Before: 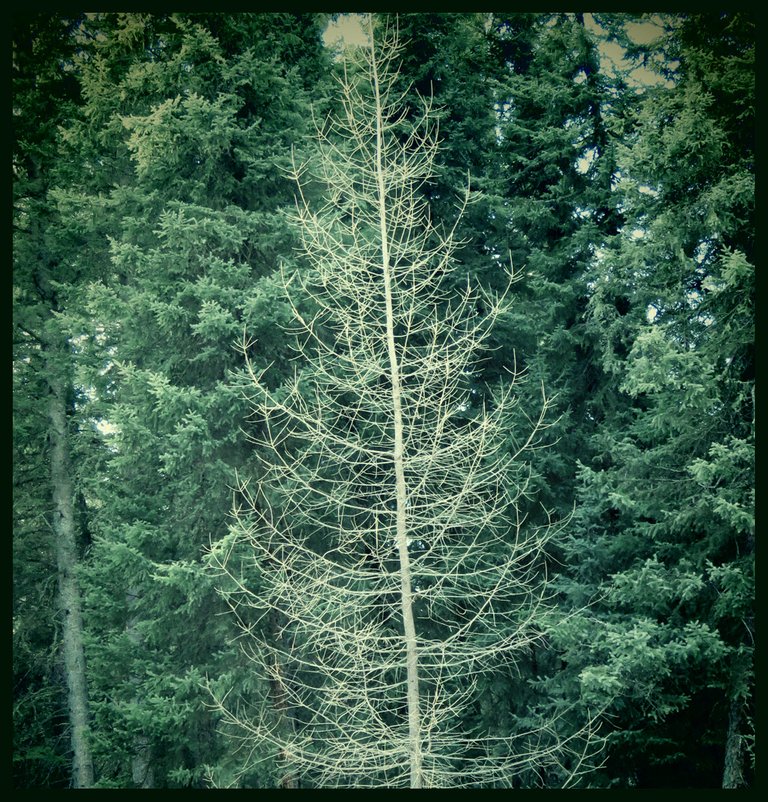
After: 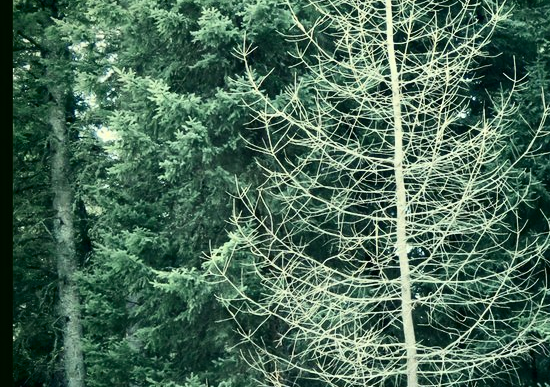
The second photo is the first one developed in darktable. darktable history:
crop: top 36.545%, right 28.3%, bottom 15.16%
contrast brightness saturation: contrast 0.273
